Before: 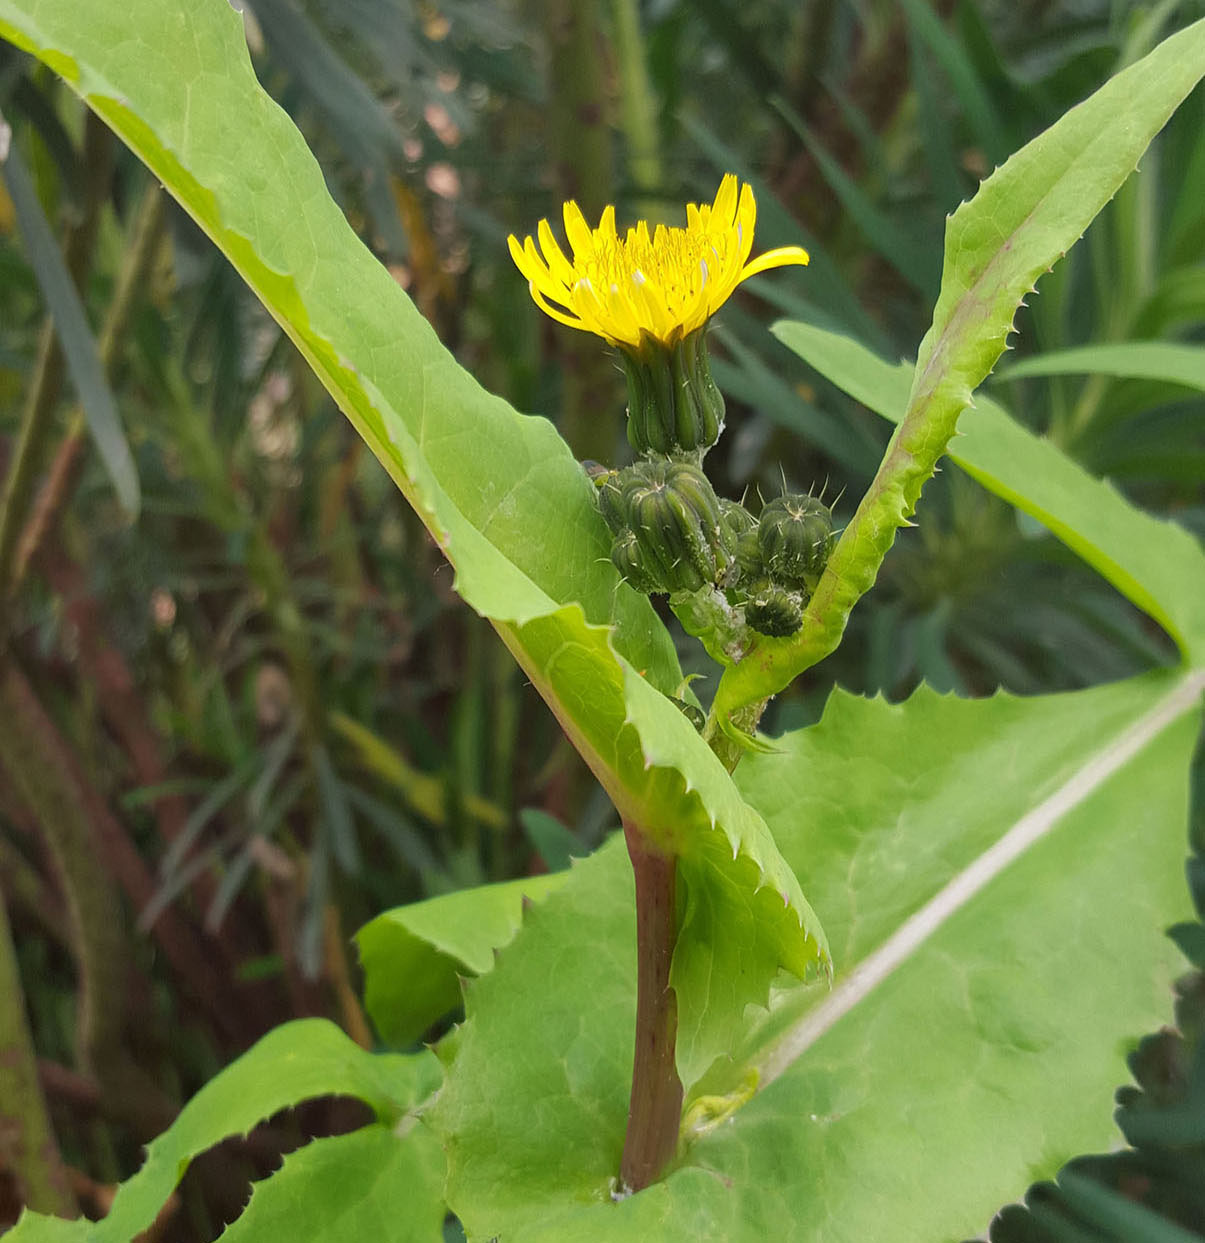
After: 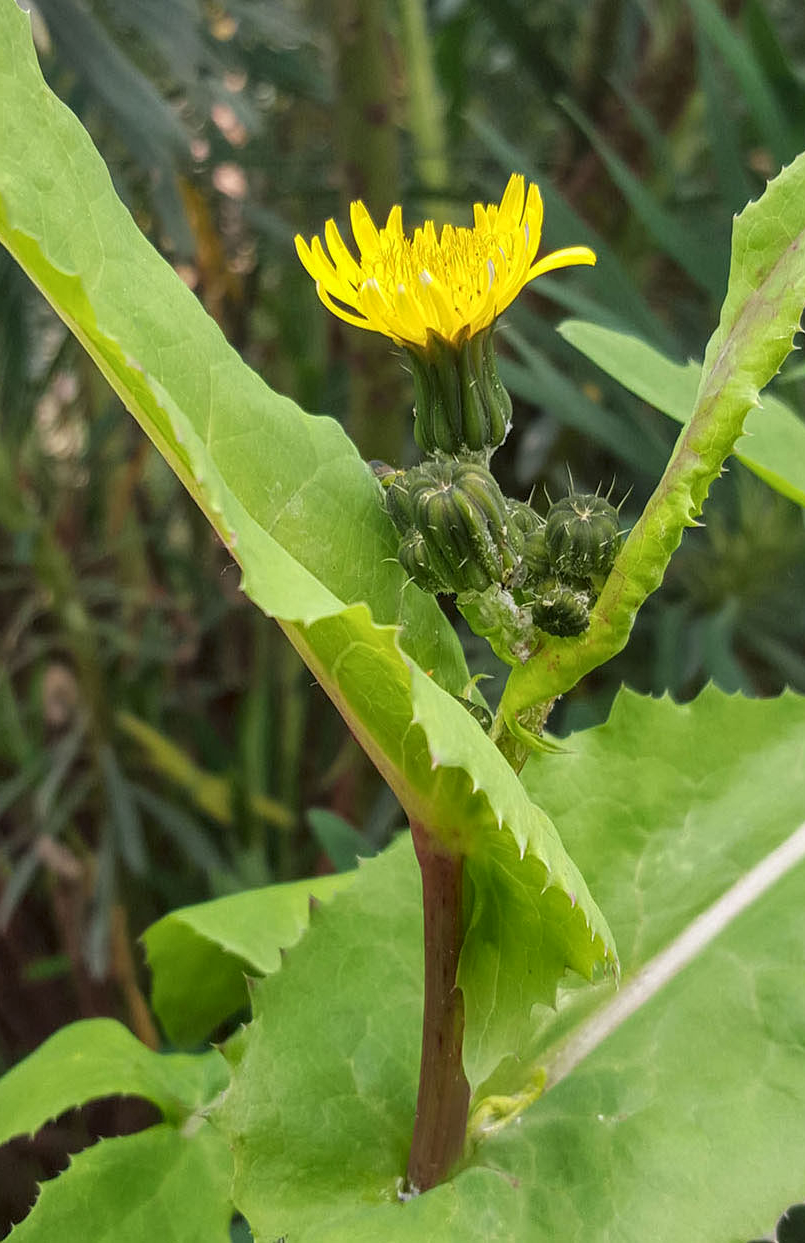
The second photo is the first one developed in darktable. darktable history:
local contrast: detail 130%
crop and rotate: left 17.732%, right 15.423%
